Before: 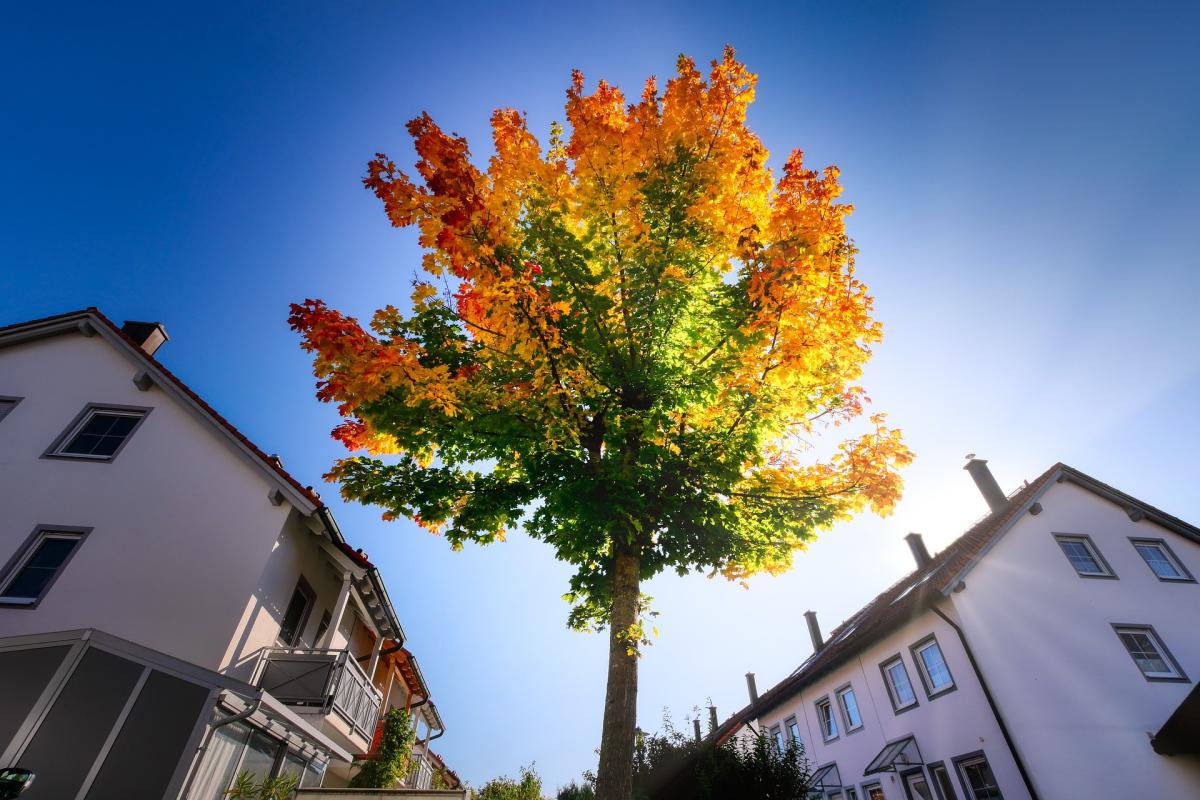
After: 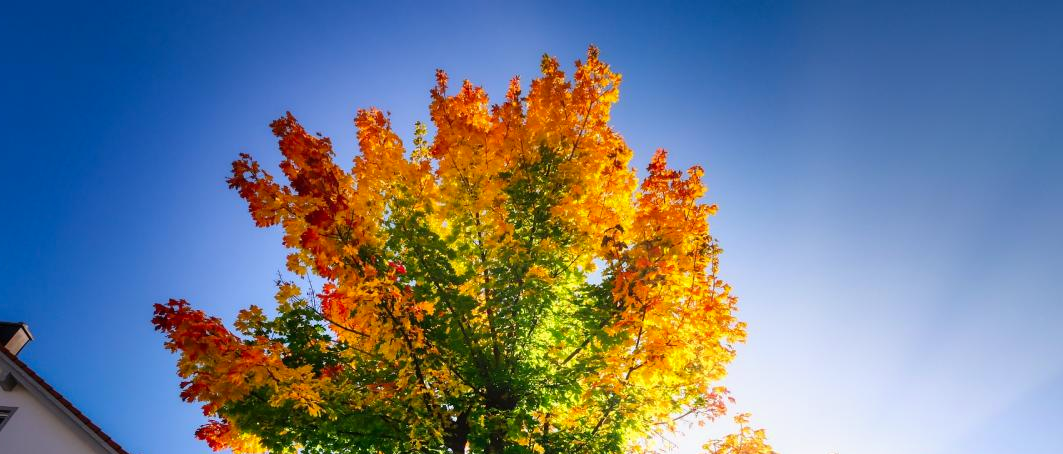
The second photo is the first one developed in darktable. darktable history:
crop and rotate: left 11.336%, bottom 43.16%
color correction: highlights a* 0.739, highlights b* 2.81, saturation 1.06
